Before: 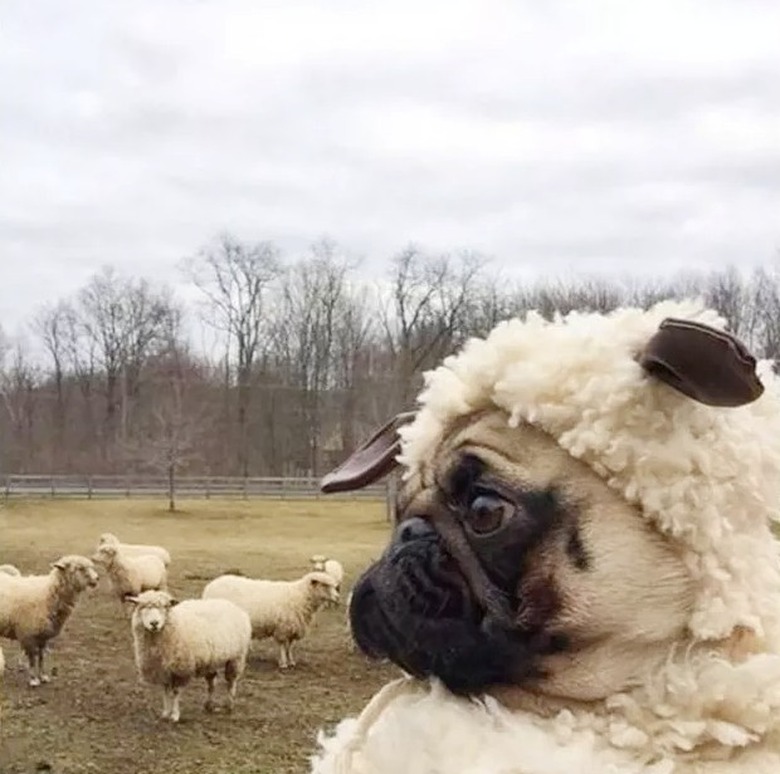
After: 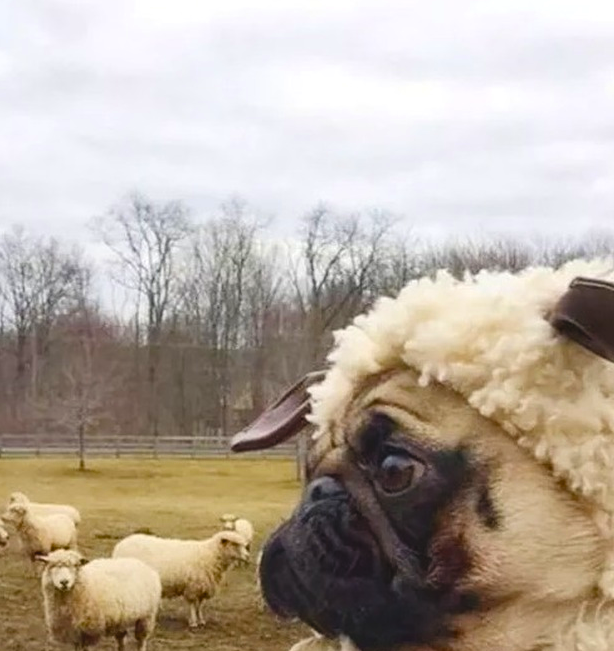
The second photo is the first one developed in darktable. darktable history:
color balance rgb: global offset › luminance 0.762%, linear chroma grading › global chroma 18.517%, perceptual saturation grading › global saturation 14.743%, saturation formula JzAzBz (2021)
crop: left 11.657%, top 5.399%, right 9.58%, bottom 10.487%
